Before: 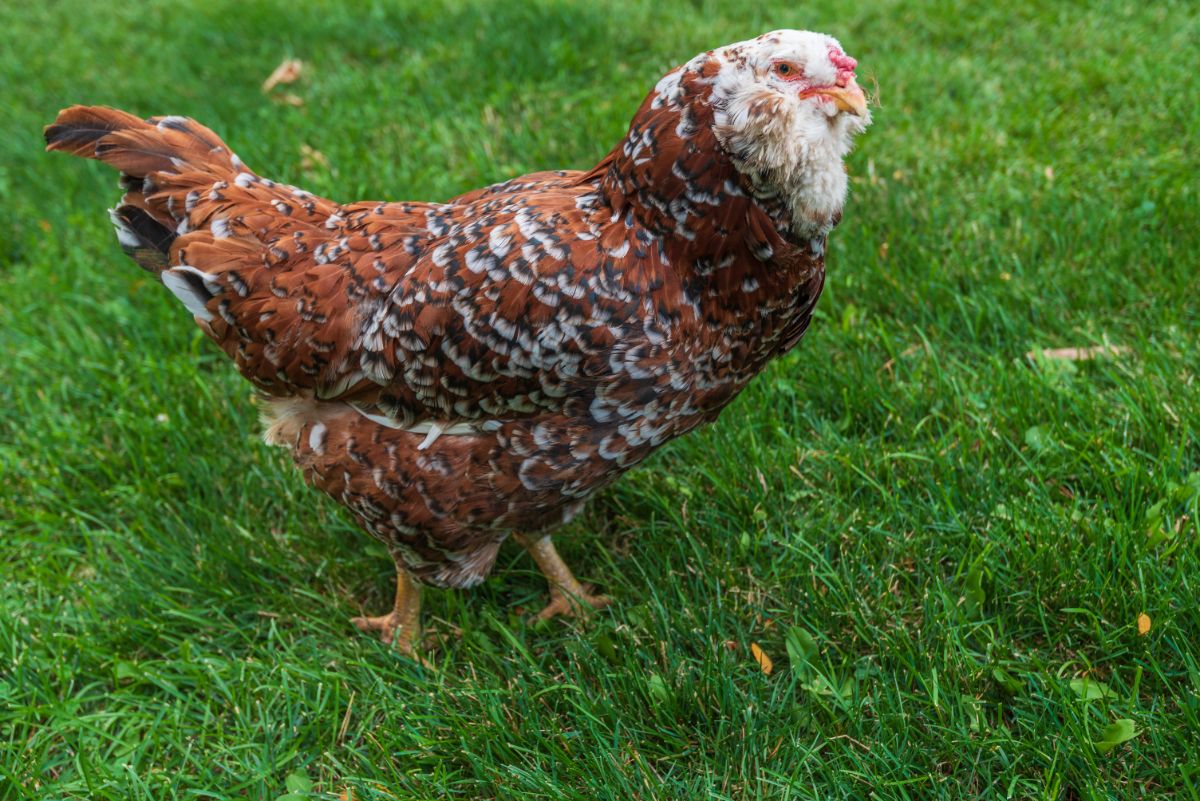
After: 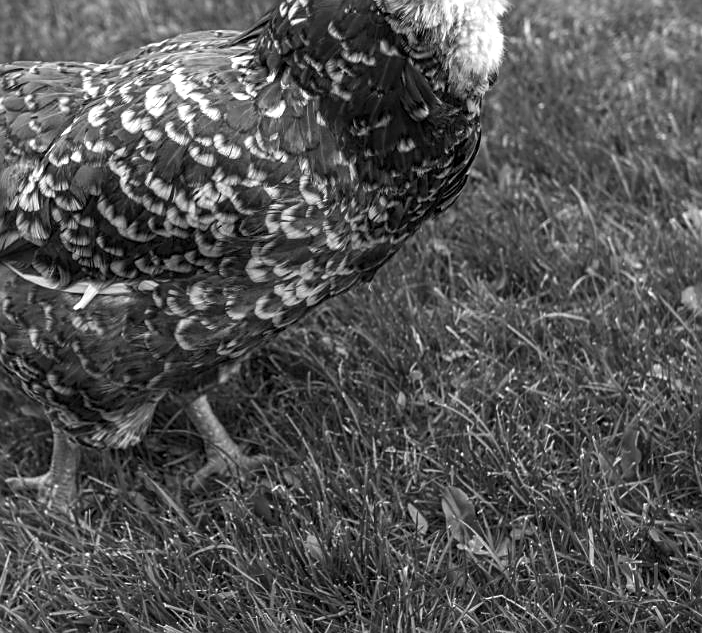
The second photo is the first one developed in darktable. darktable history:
crop and rotate: left 28.673%, top 17.58%, right 12.781%, bottom 3.39%
sharpen: on, module defaults
color calibration: output gray [0.253, 0.26, 0.487, 0], illuminant custom, x 0.459, y 0.429, temperature 2623.46 K
